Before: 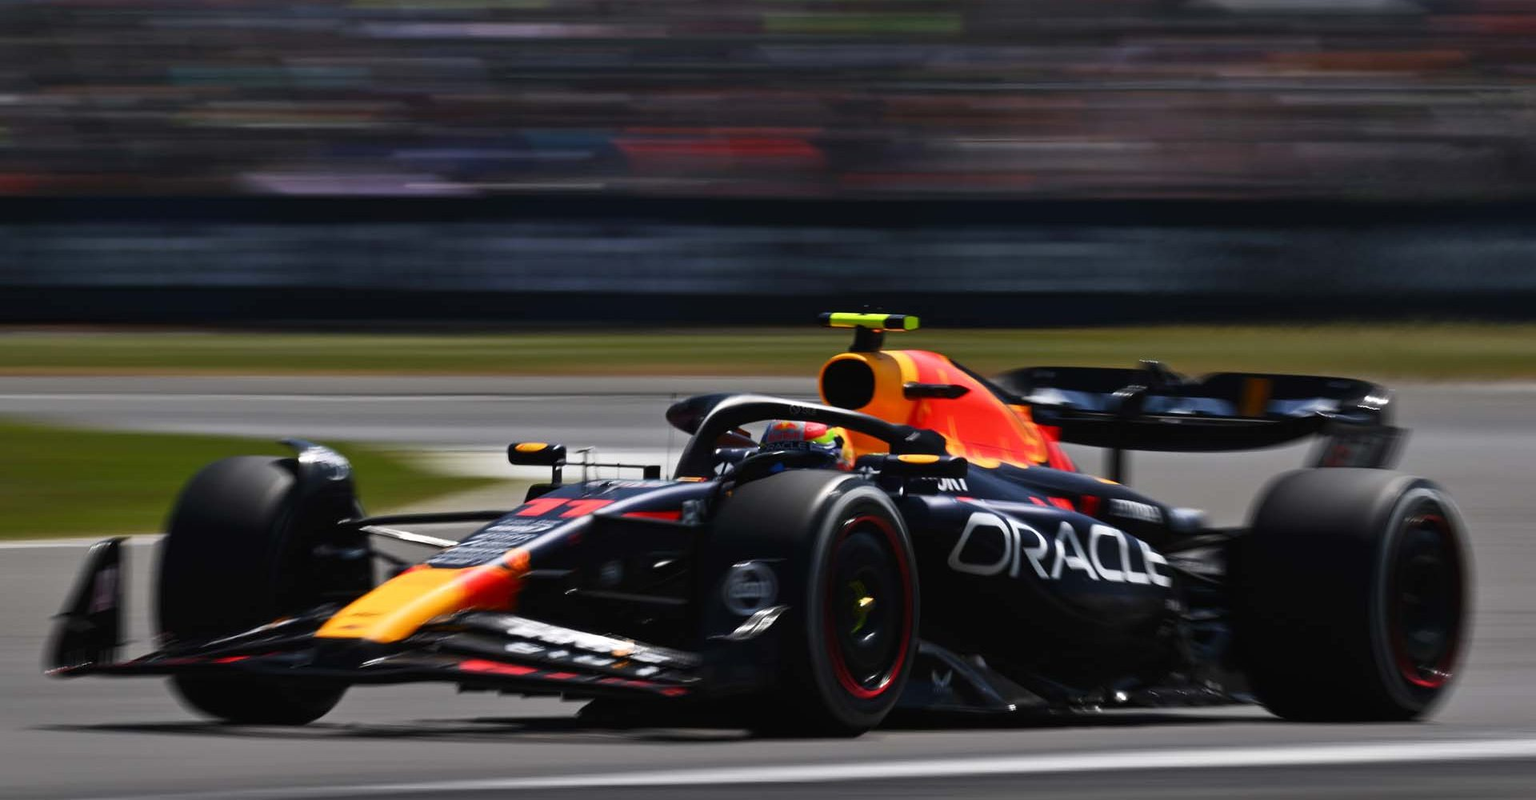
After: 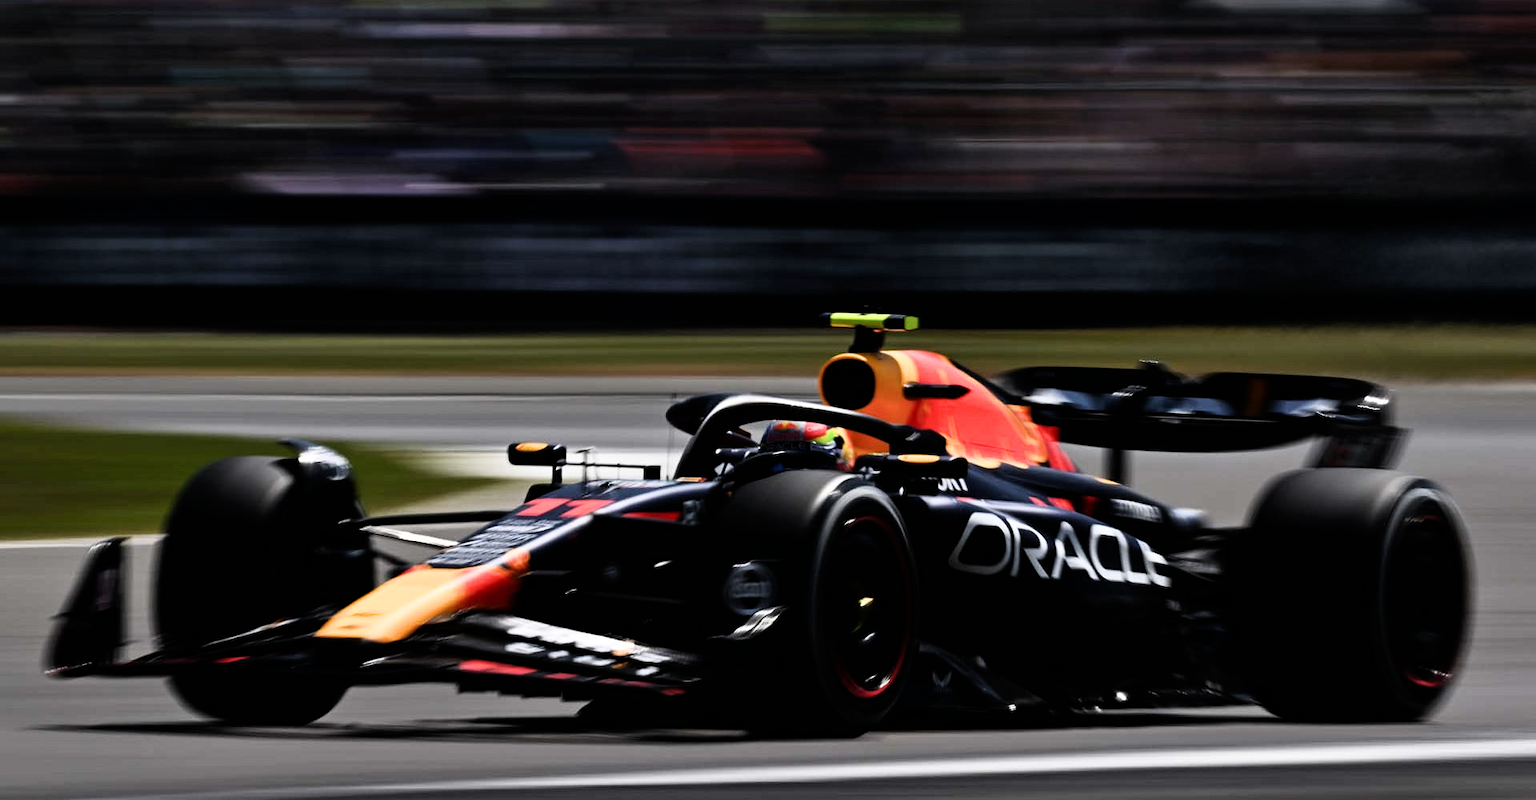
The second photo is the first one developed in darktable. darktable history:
filmic rgb: black relative exposure -6.44 EV, white relative exposure 2.42 EV, target white luminance 99.923%, hardness 5.3, latitude 0.627%, contrast 1.427, highlights saturation mix 2.35%
